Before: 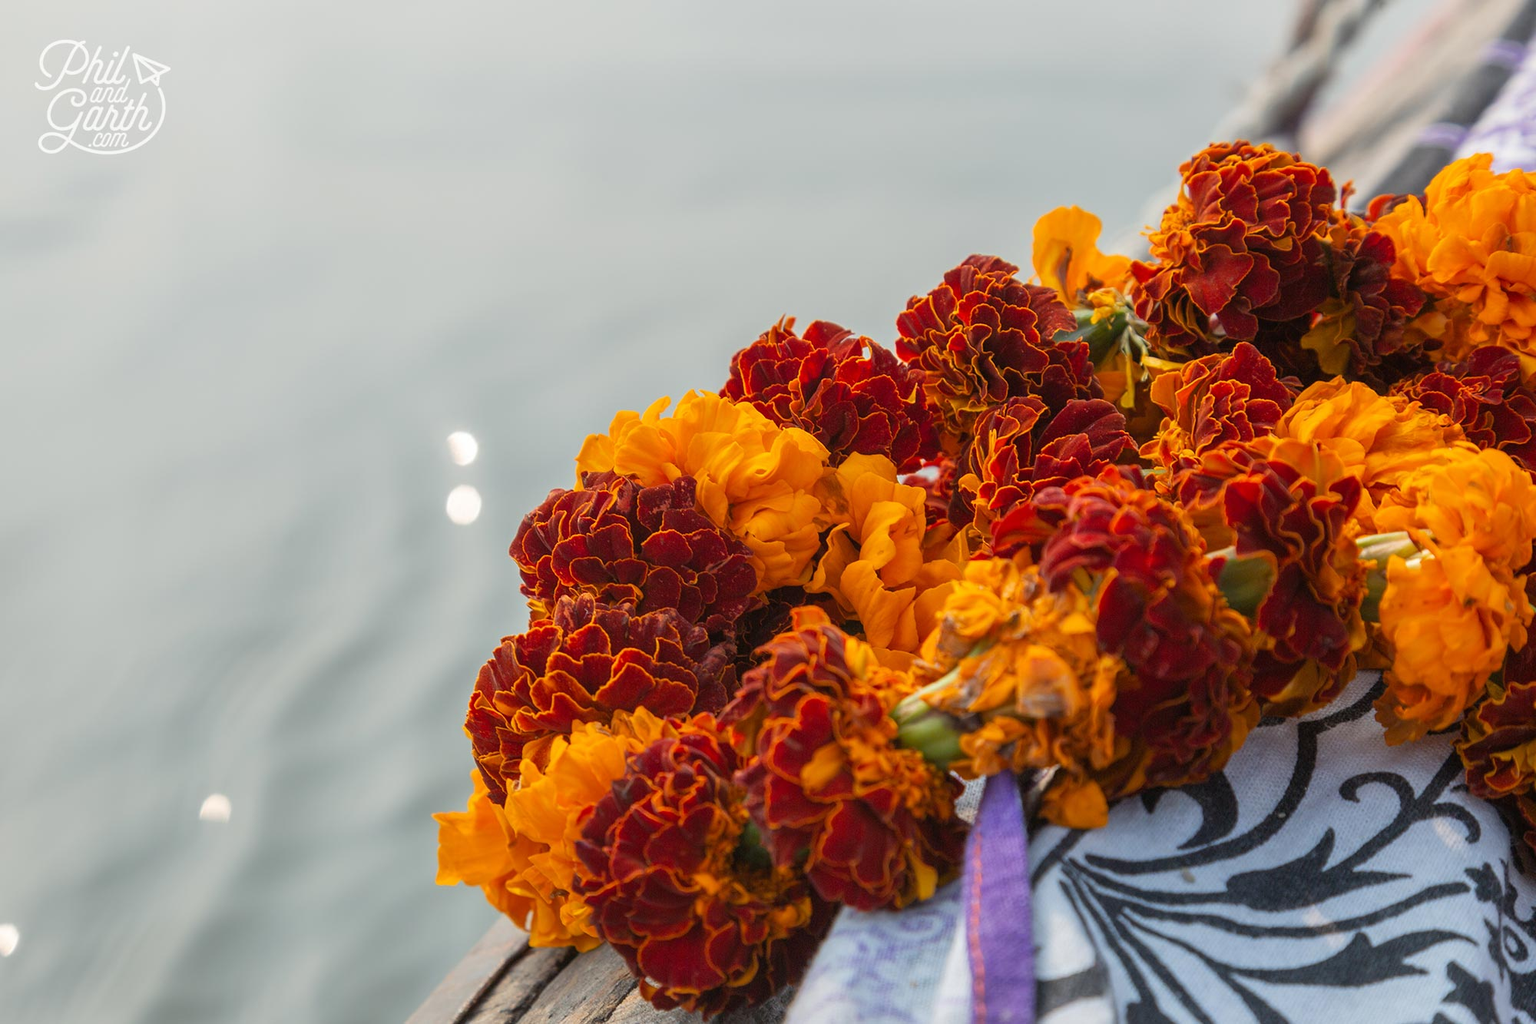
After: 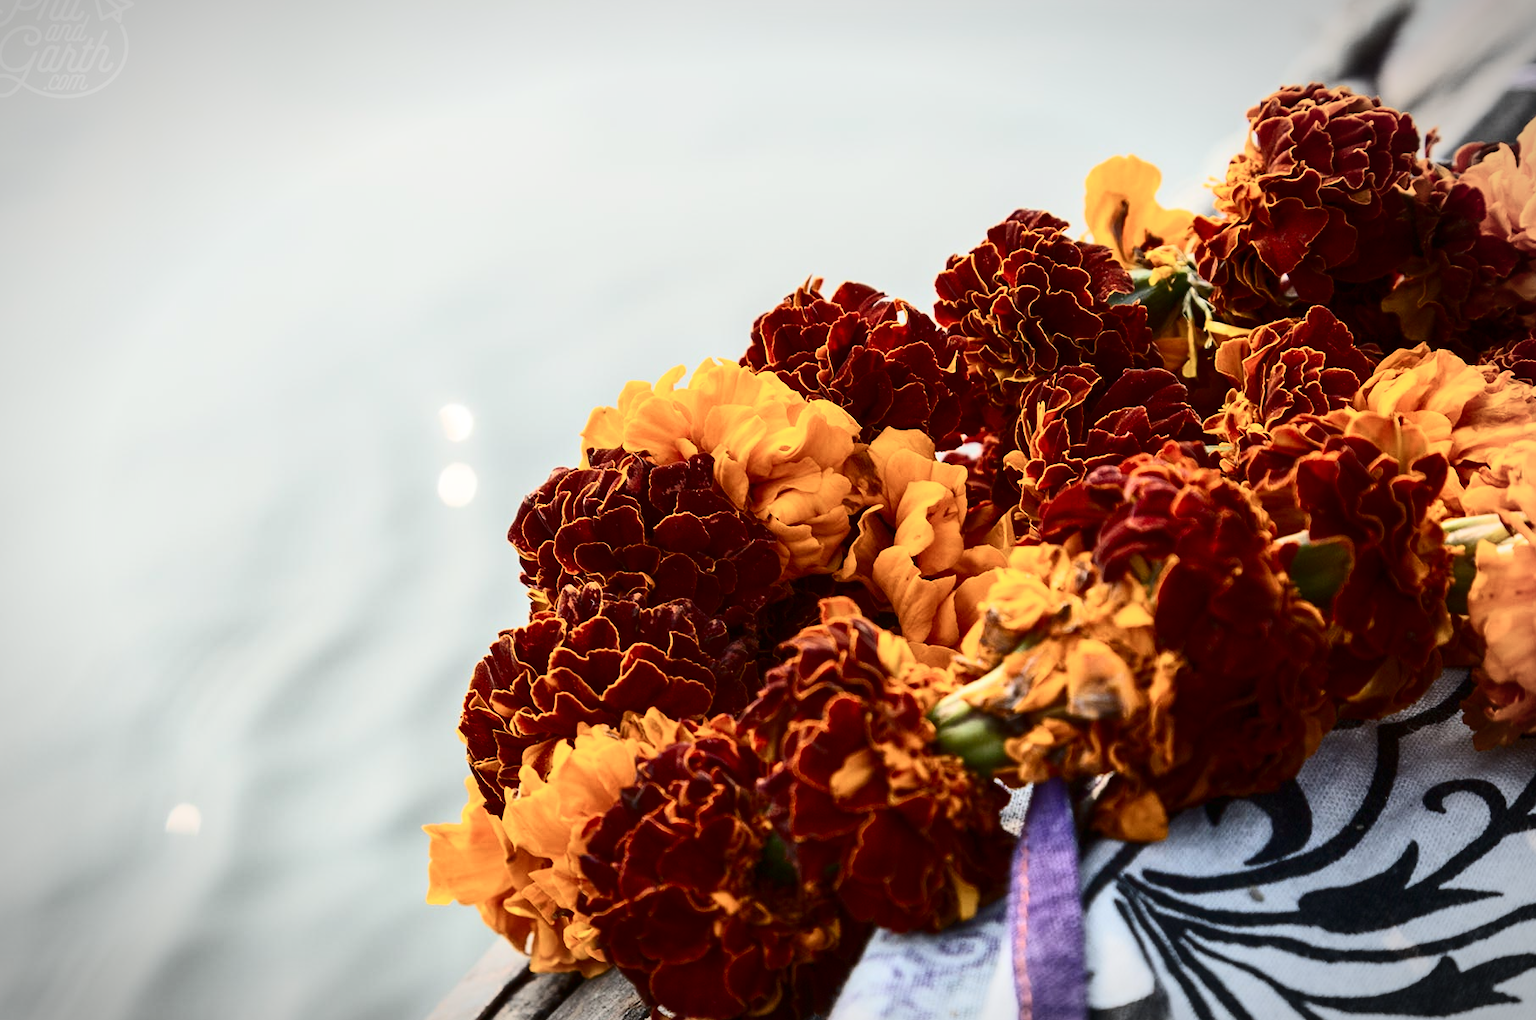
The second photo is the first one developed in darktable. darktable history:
contrast brightness saturation: contrast 0.495, saturation -0.103
crop: left 3.217%, top 6.416%, right 6.096%, bottom 3.225%
vignetting: fall-off start 87.5%, automatic ratio true, unbound false
